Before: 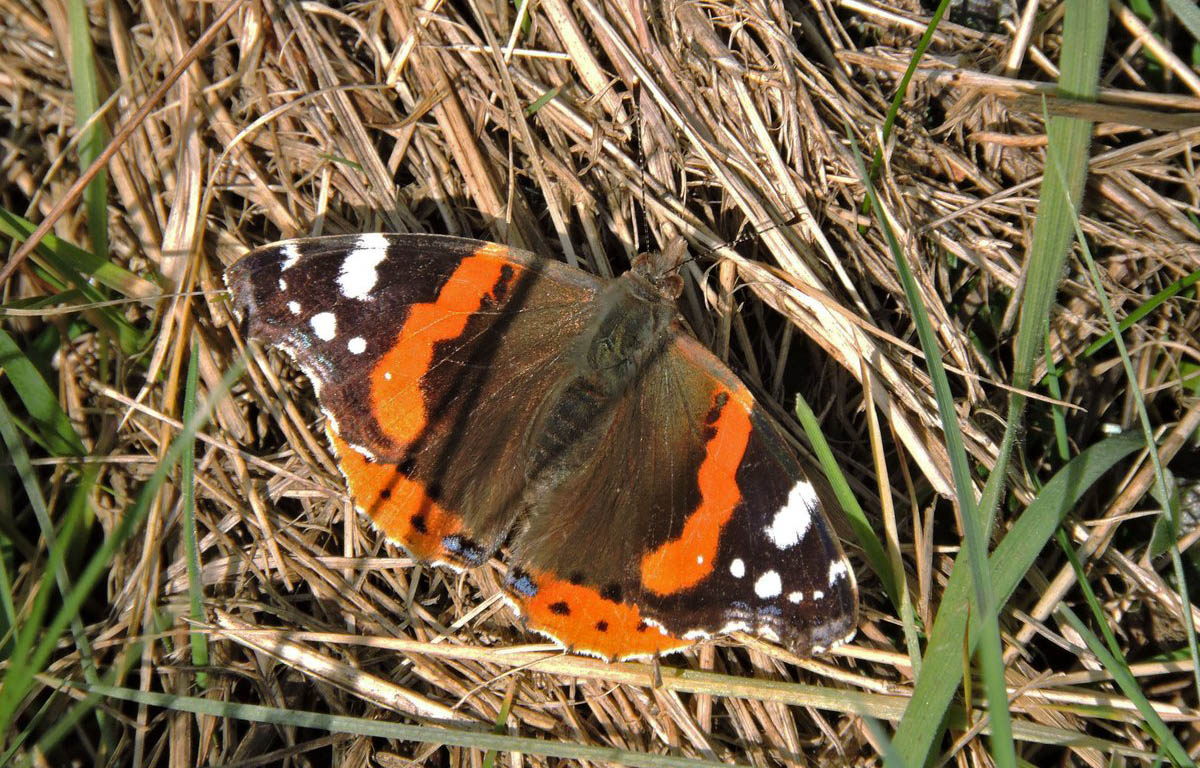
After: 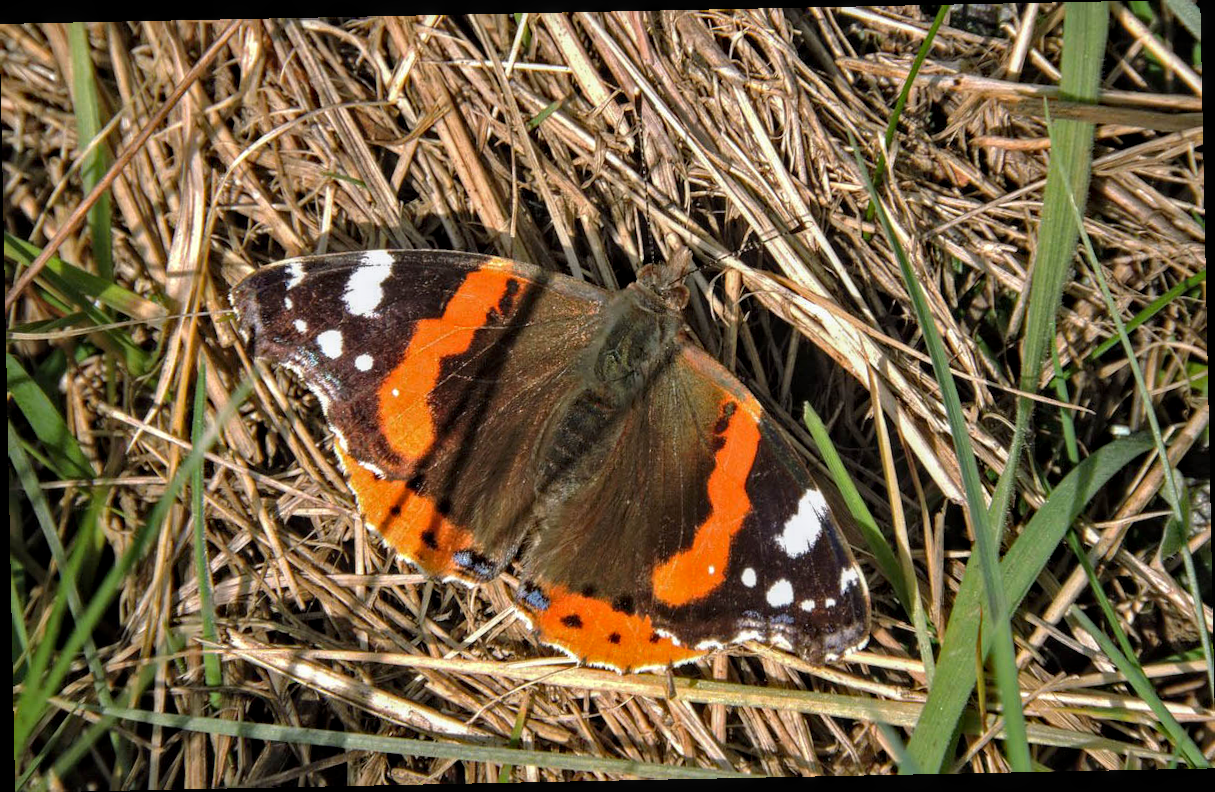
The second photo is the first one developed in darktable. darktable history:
local contrast: on, module defaults
rotate and perspective: rotation -1.17°, automatic cropping off
haze removal: compatibility mode true, adaptive false
